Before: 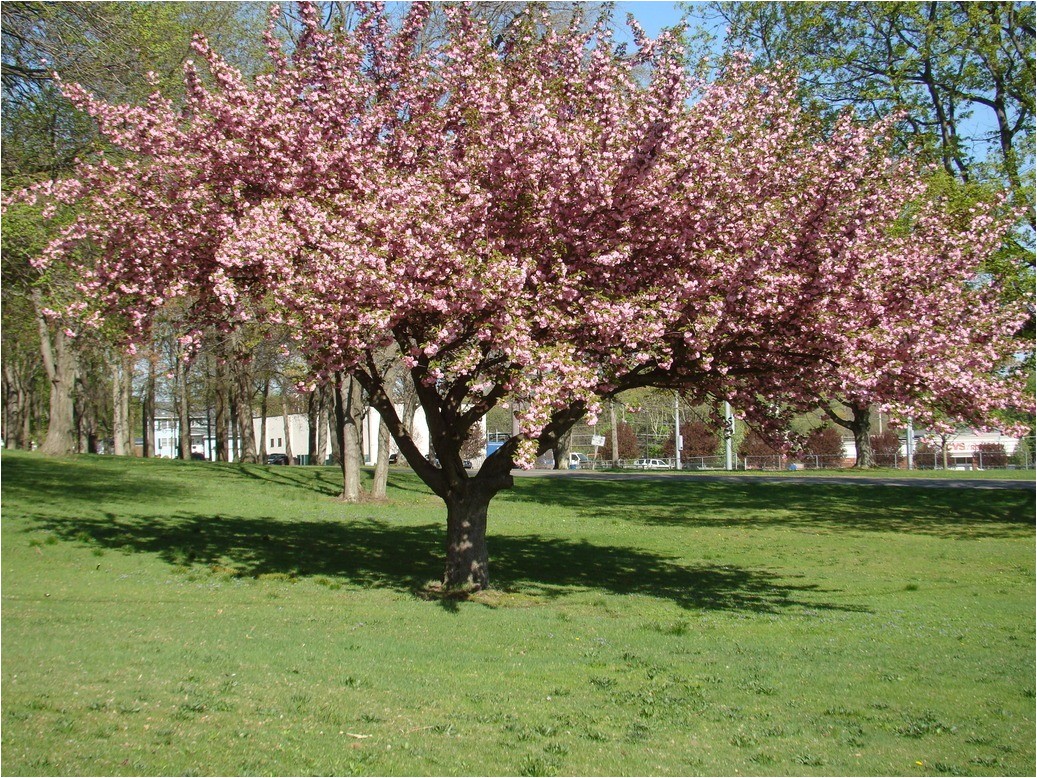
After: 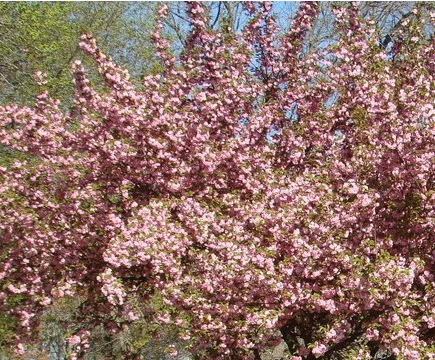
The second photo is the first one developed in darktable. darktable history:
crop and rotate: left 10.817%, top 0.062%, right 47.194%, bottom 53.626%
grain: coarseness 0.09 ISO, strength 40%
